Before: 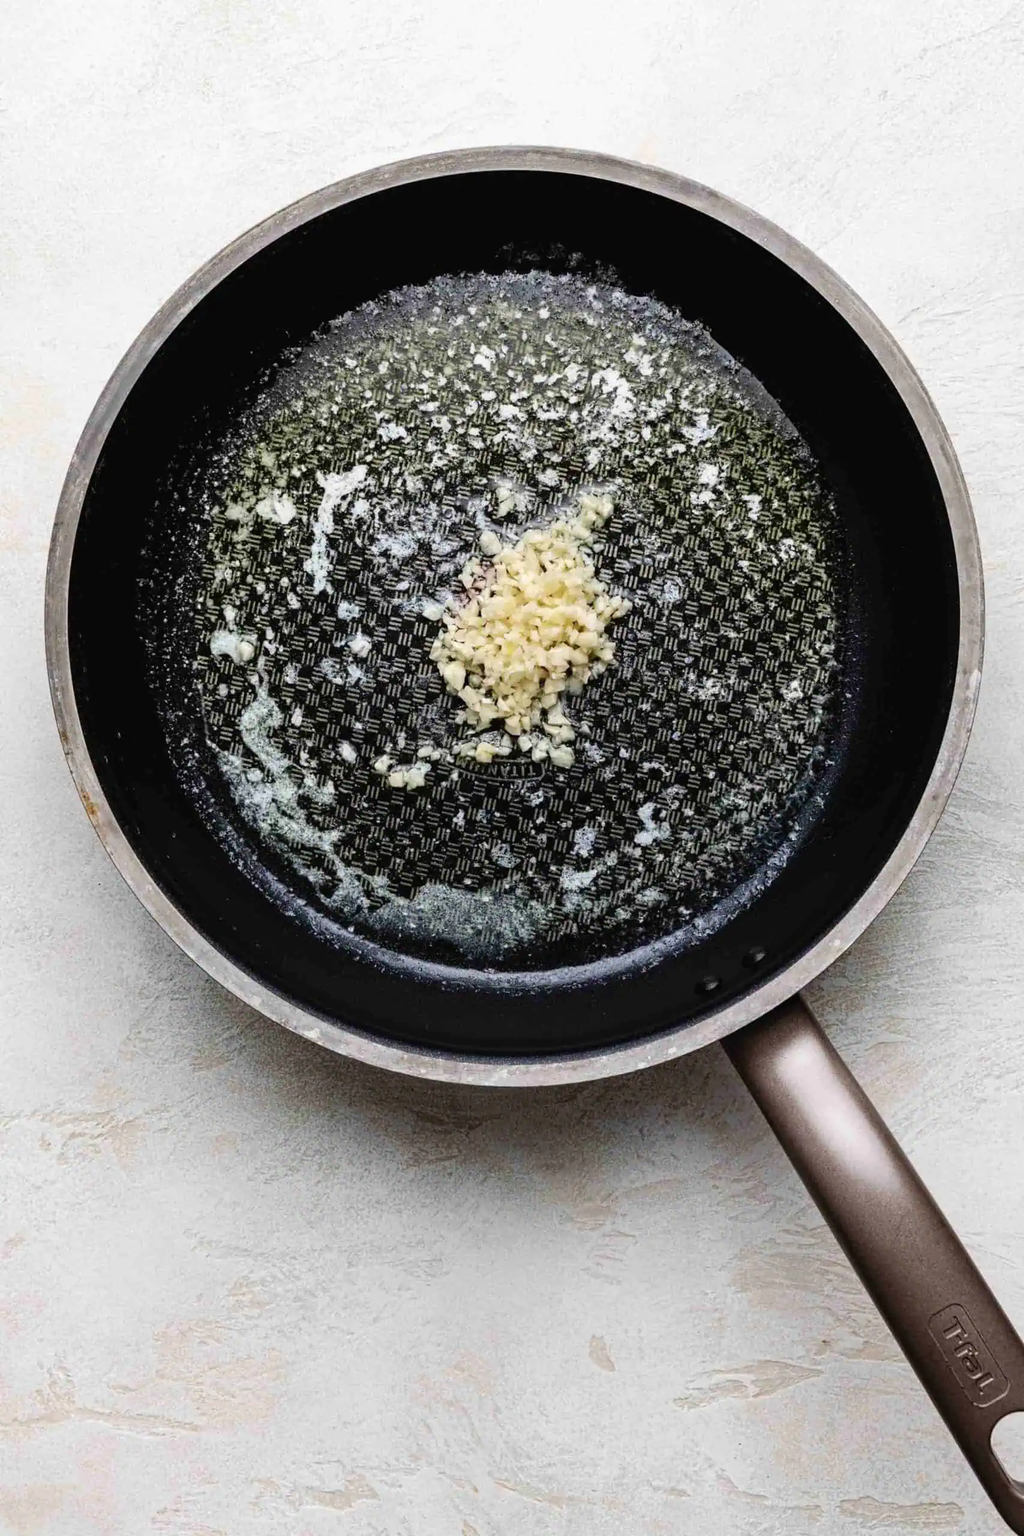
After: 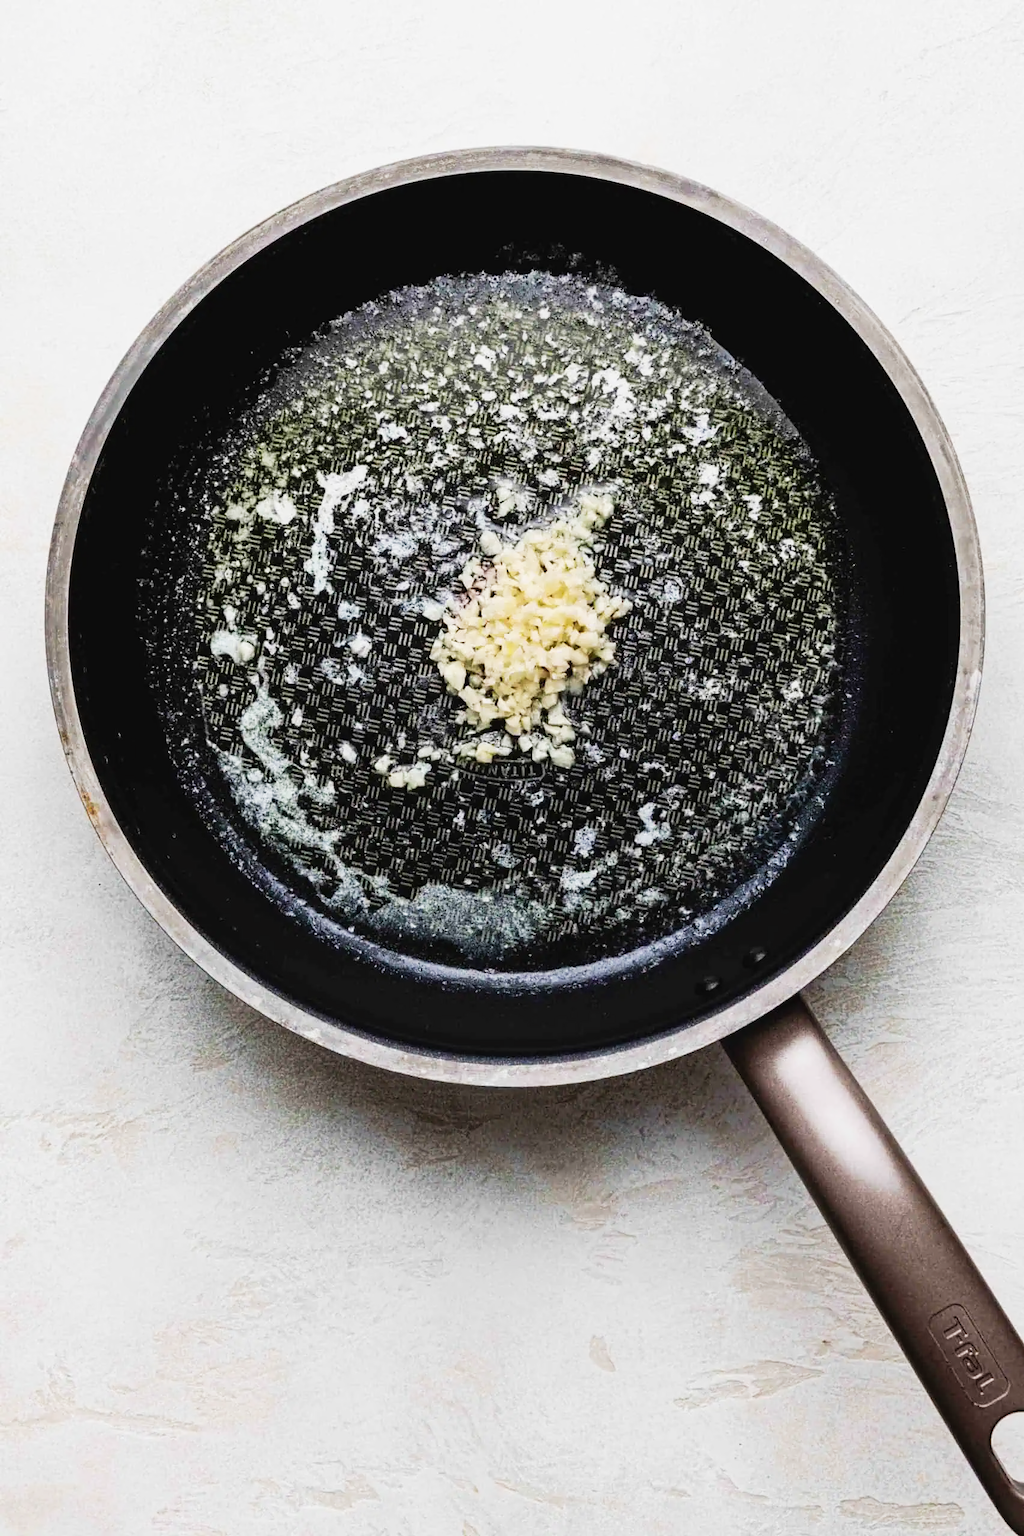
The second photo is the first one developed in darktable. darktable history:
tone curve: curves: ch0 [(0, 0.013) (0.104, 0.103) (0.258, 0.267) (0.448, 0.487) (0.709, 0.794) (0.886, 0.922) (0.994, 0.971)]; ch1 [(0, 0) (0.335, 0.298) (0.446, 0.413) (0.488, 0.484) (0.515, 0.508) (0.566, 0.593) (0.635, 0.661) (1, 1)]; ch2 [(0, 0) (0.314, 0.301) (0.437, 0.403) (0.502, 0.494) (0.528, 0.54) (0.557, 0.559) (0.612, 0.62) (0.715, 0.691) (1, 1)], preserve colors none
